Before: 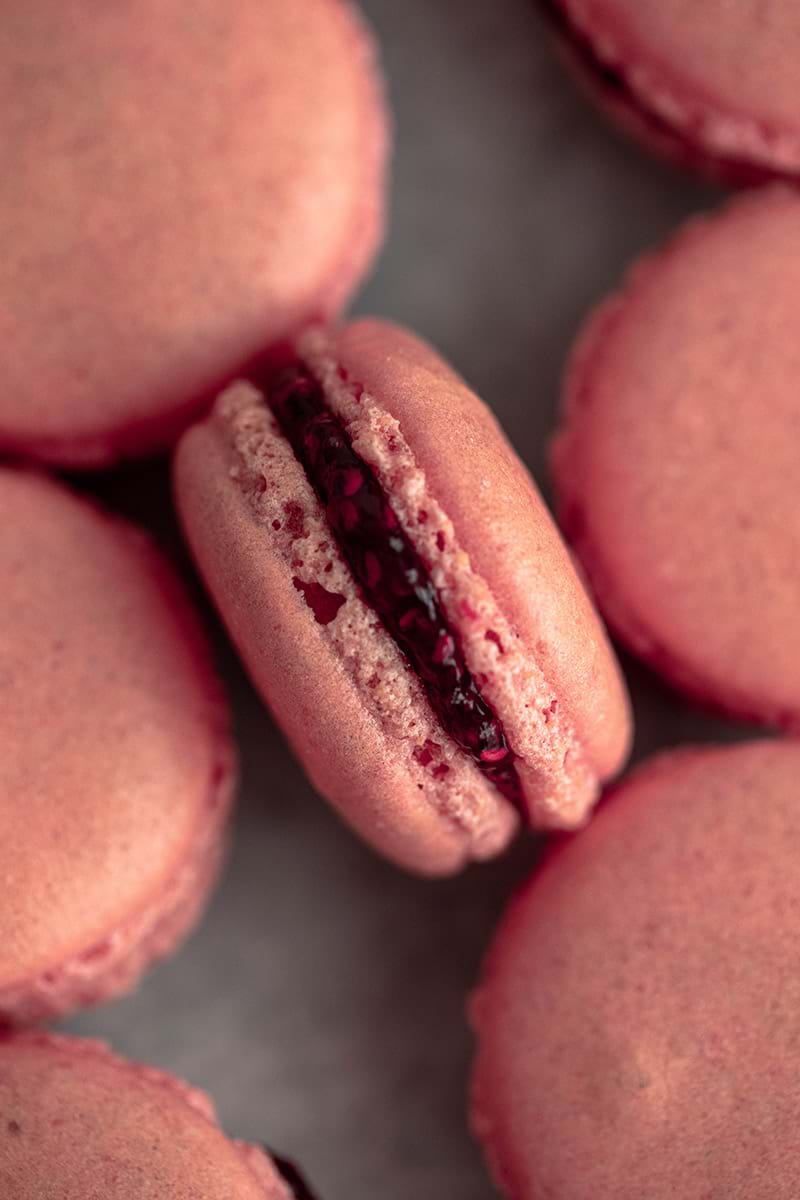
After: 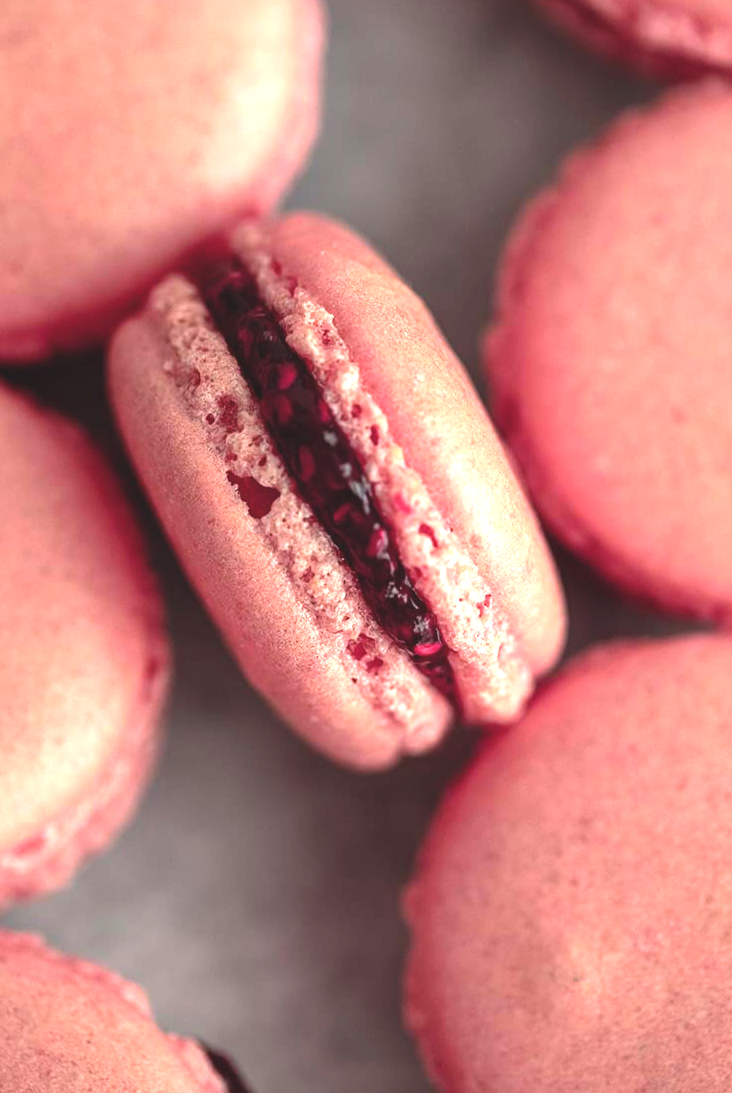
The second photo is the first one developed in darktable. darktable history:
exposure: black level correction -0.006, exposure 1 EV, compensate highlight preservation false
crop and rotate: left 8.467%, top 8.852%
